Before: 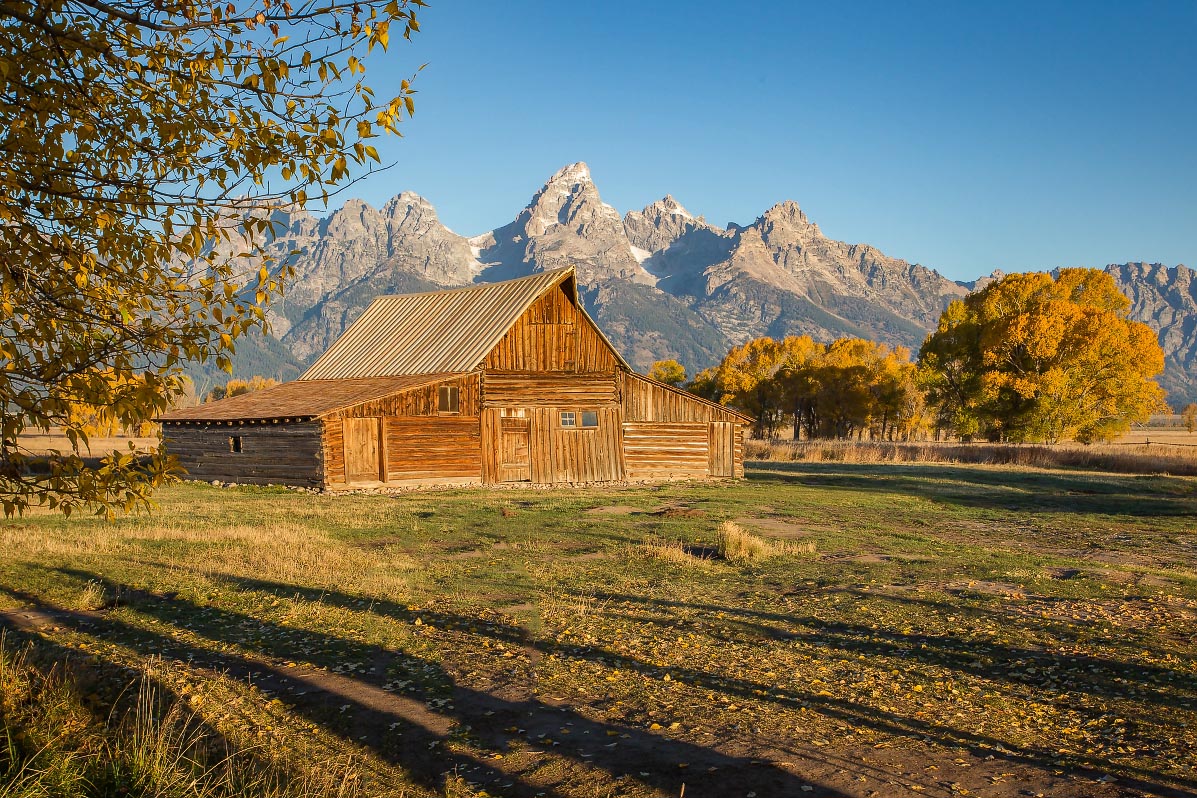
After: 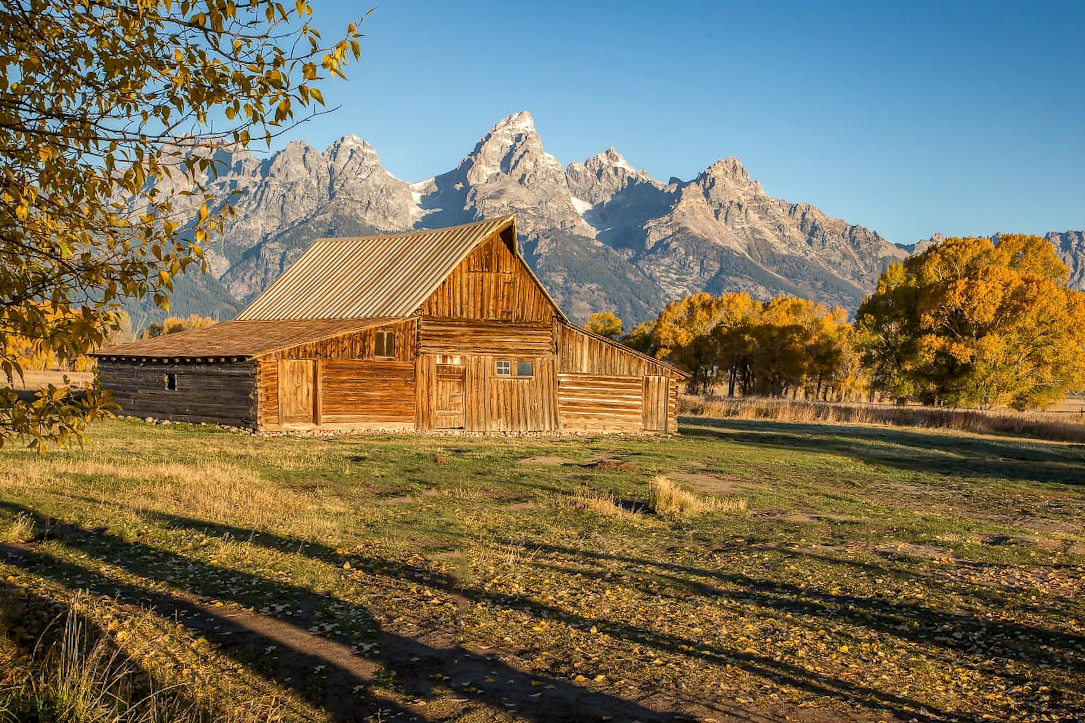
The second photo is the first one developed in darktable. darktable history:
local contrast: on, module defaults
crop and rotate: angle -1.96°, left 3.097%, top 4.154%, right 1.586%, bottom 0.529%
